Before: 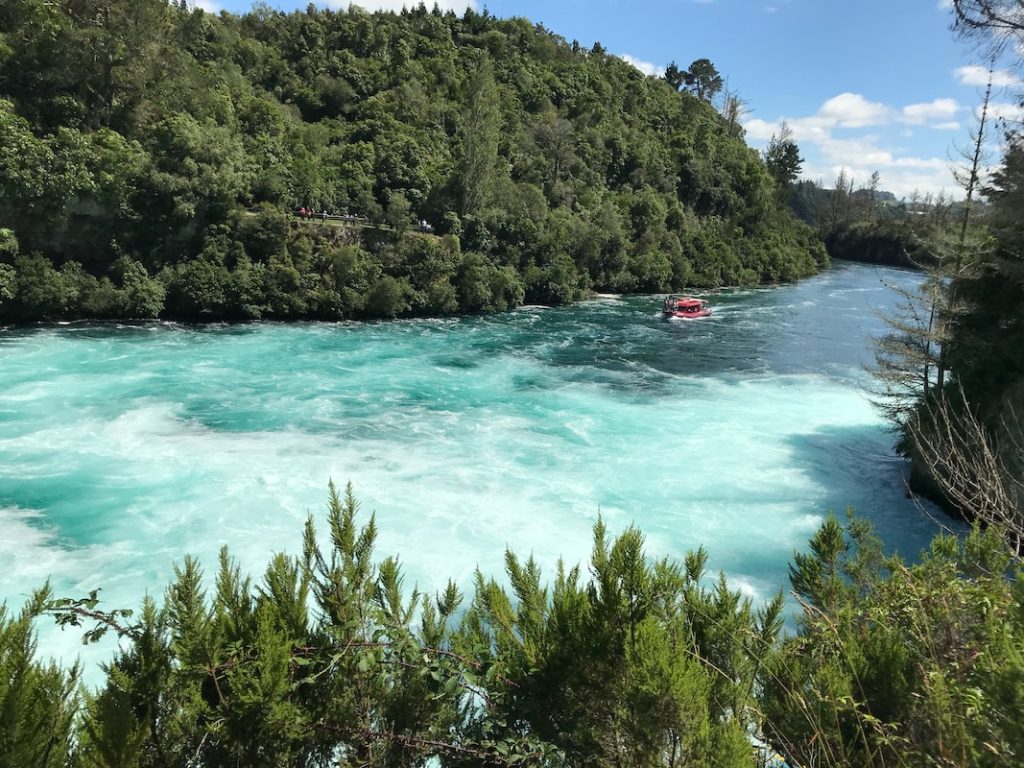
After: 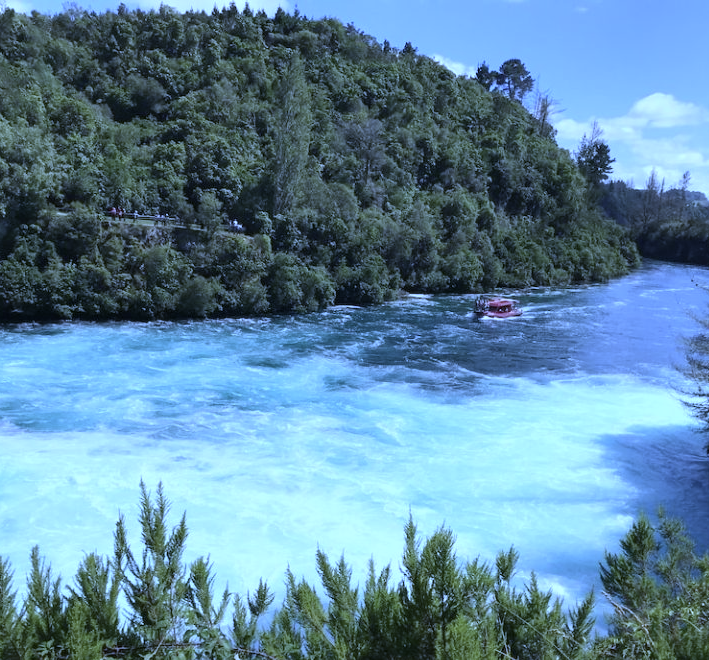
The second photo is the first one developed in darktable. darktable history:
white balance: red 0.766, blue 1.537
color balance: input saturation 80.07%
crop: left 18.479%, right 12.2%, bottom 13.971%
